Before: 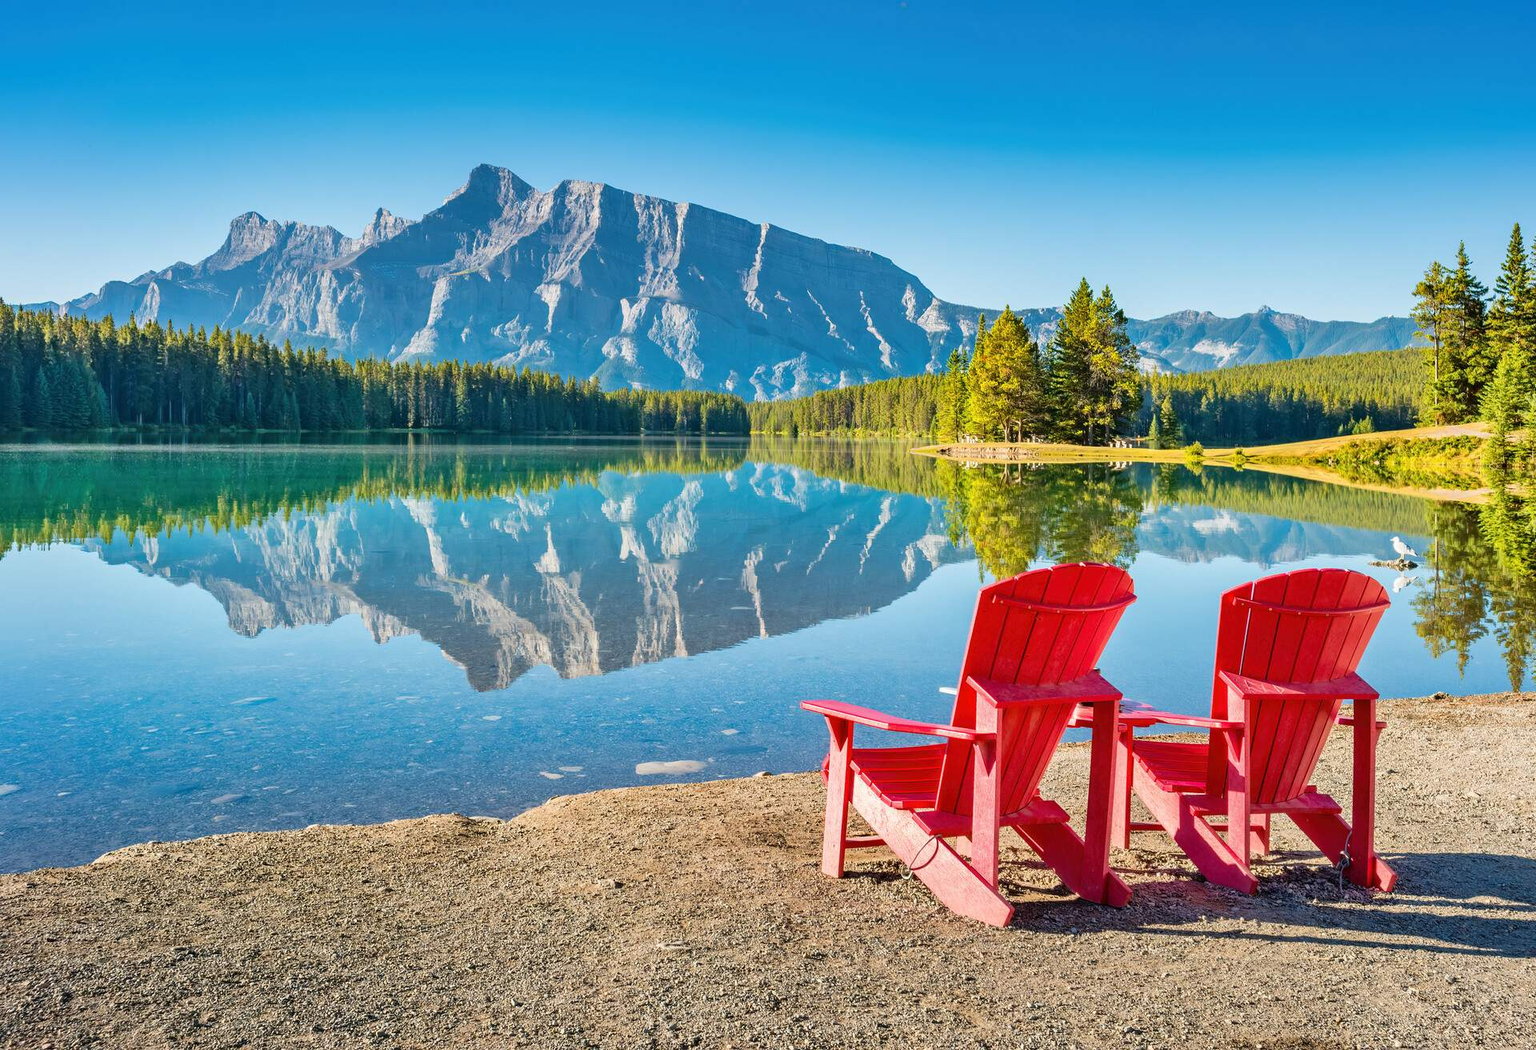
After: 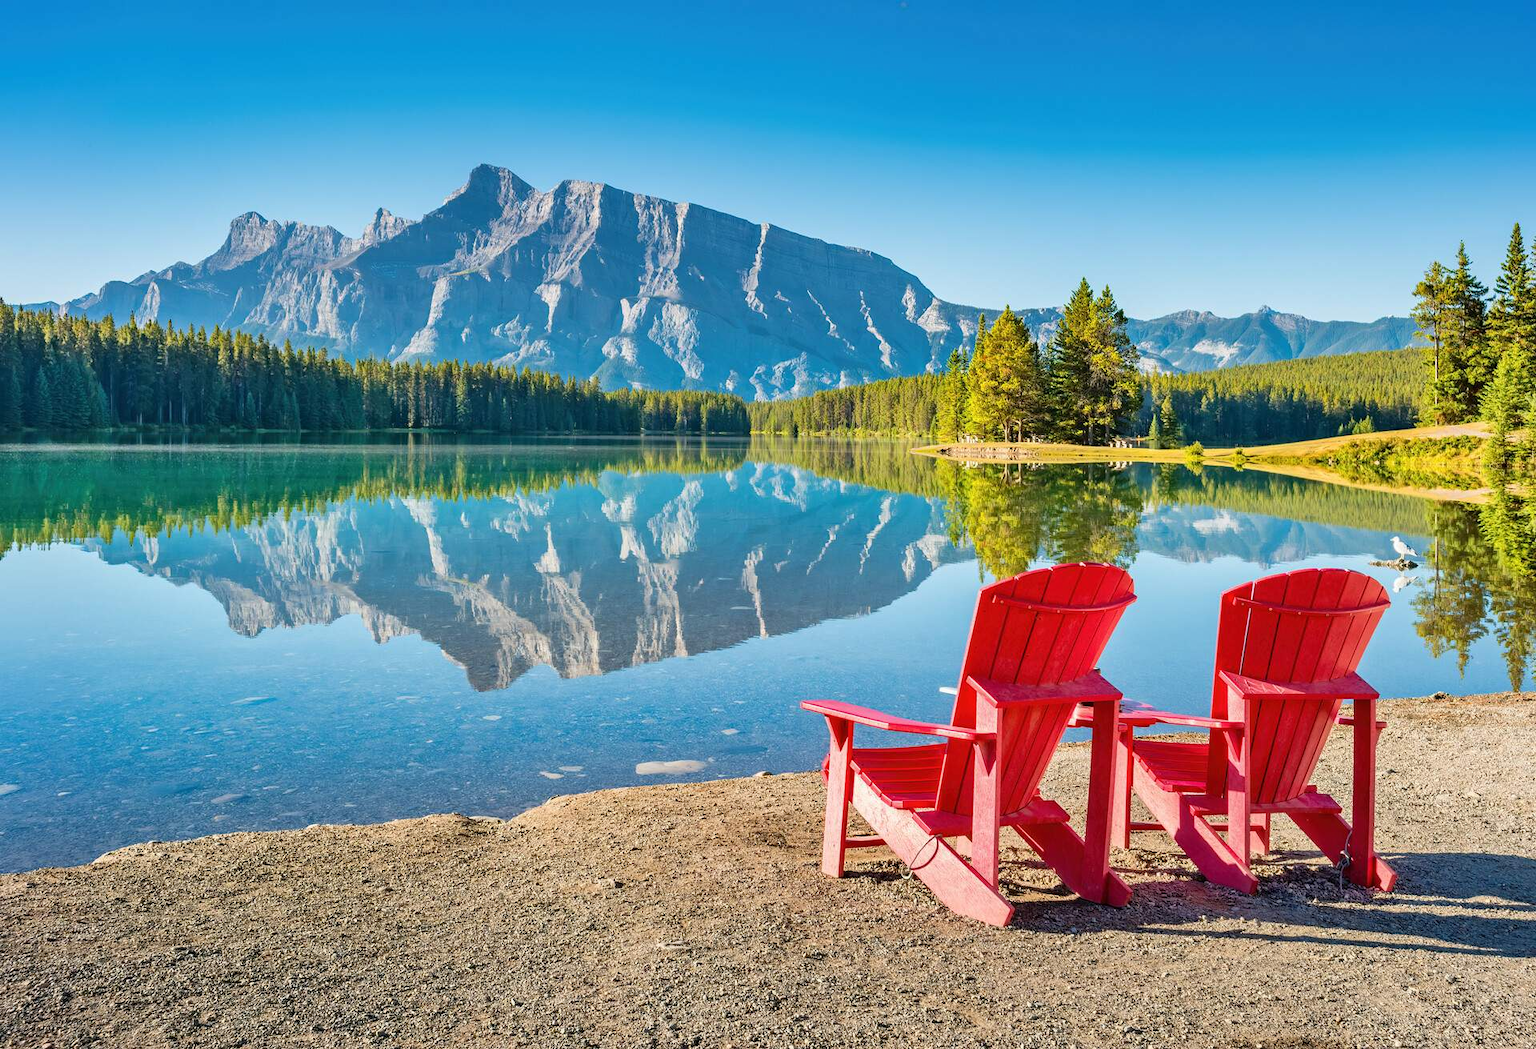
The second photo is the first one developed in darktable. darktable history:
color calibration: illuminant same as pipeline (D50), adaptation XYZ, x 0.345, y 0.358, temperature 5003.21 K
